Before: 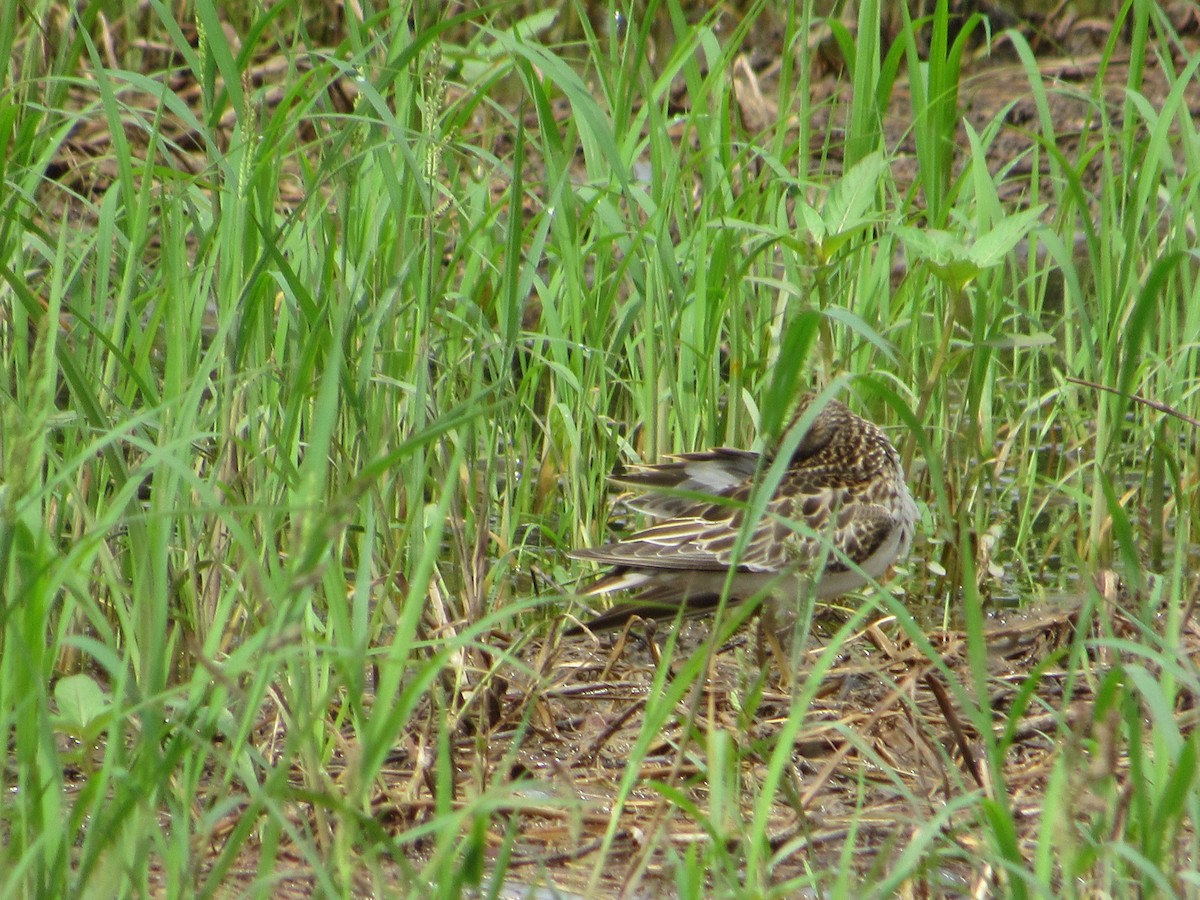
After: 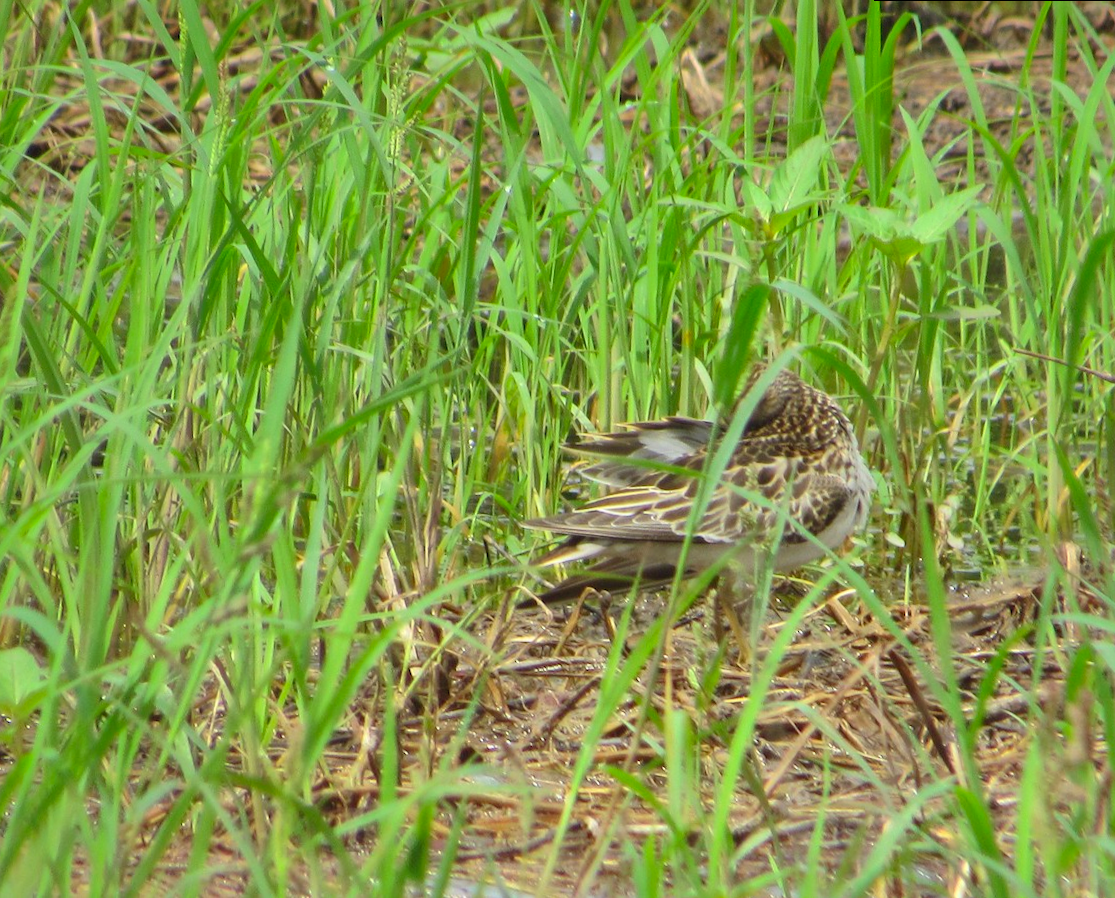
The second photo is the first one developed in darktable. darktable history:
shadows and highlights: shadows 40, highlights -60
rotate and perspective: rotation 0.215°, lens shift (vertical) -0.139, crop left 0.069, crop right 0.939, crop top 0.002, crop bottom 0.996
contrast brightness saturation: contrast 0.2, brightness 0.16, saturation 0.22
